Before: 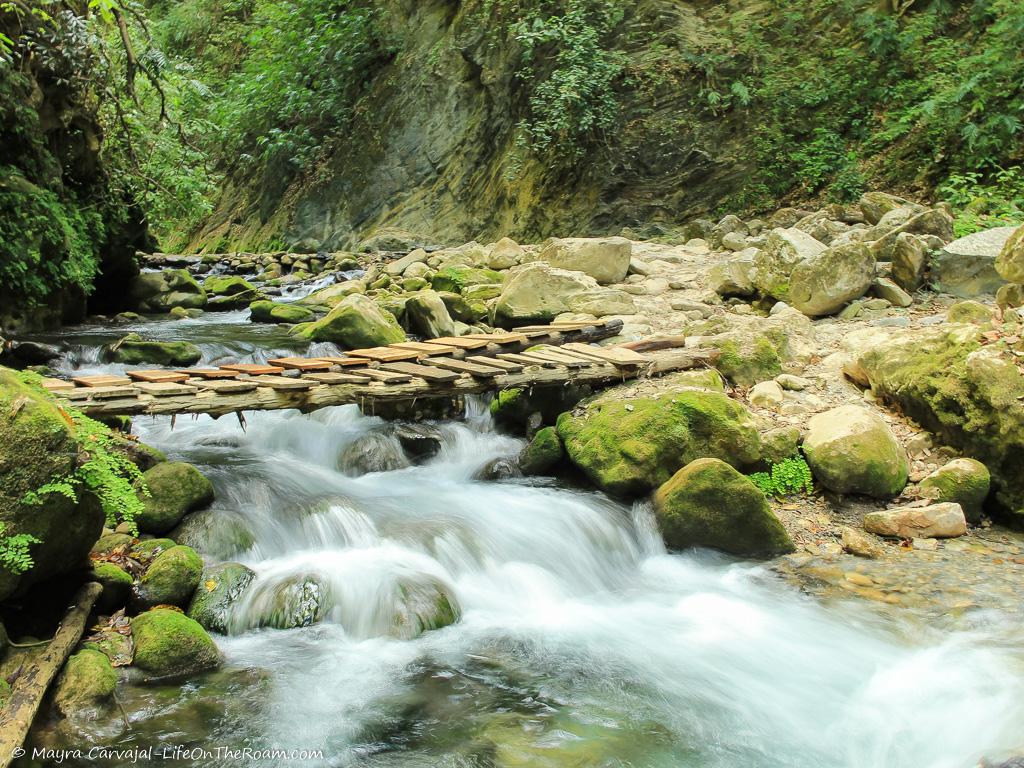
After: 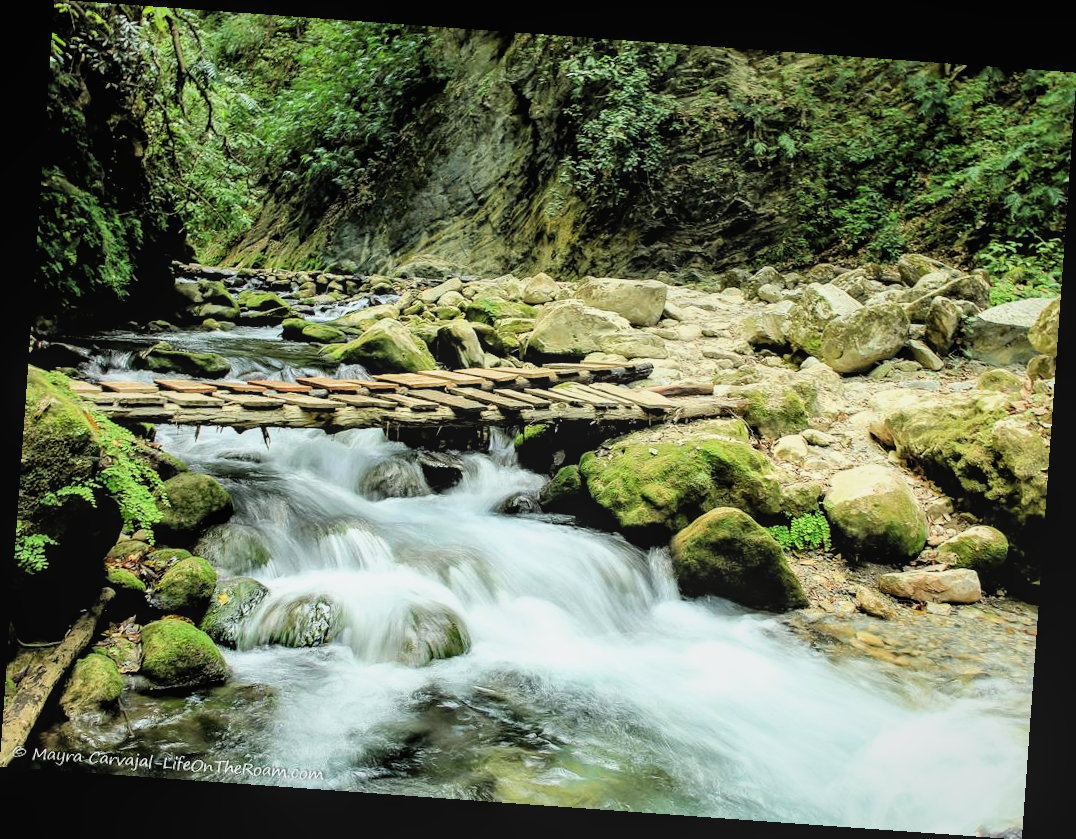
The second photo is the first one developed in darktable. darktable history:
local contrast: detail 110%
white balance: red 0.978, blue 0.999
filmic rgb: black relative exposure -3.64 EV, white relative exposure 2.44 EV, hardness 3.29
rotate and perspective: rotation 4.1°, automatic cropping off
